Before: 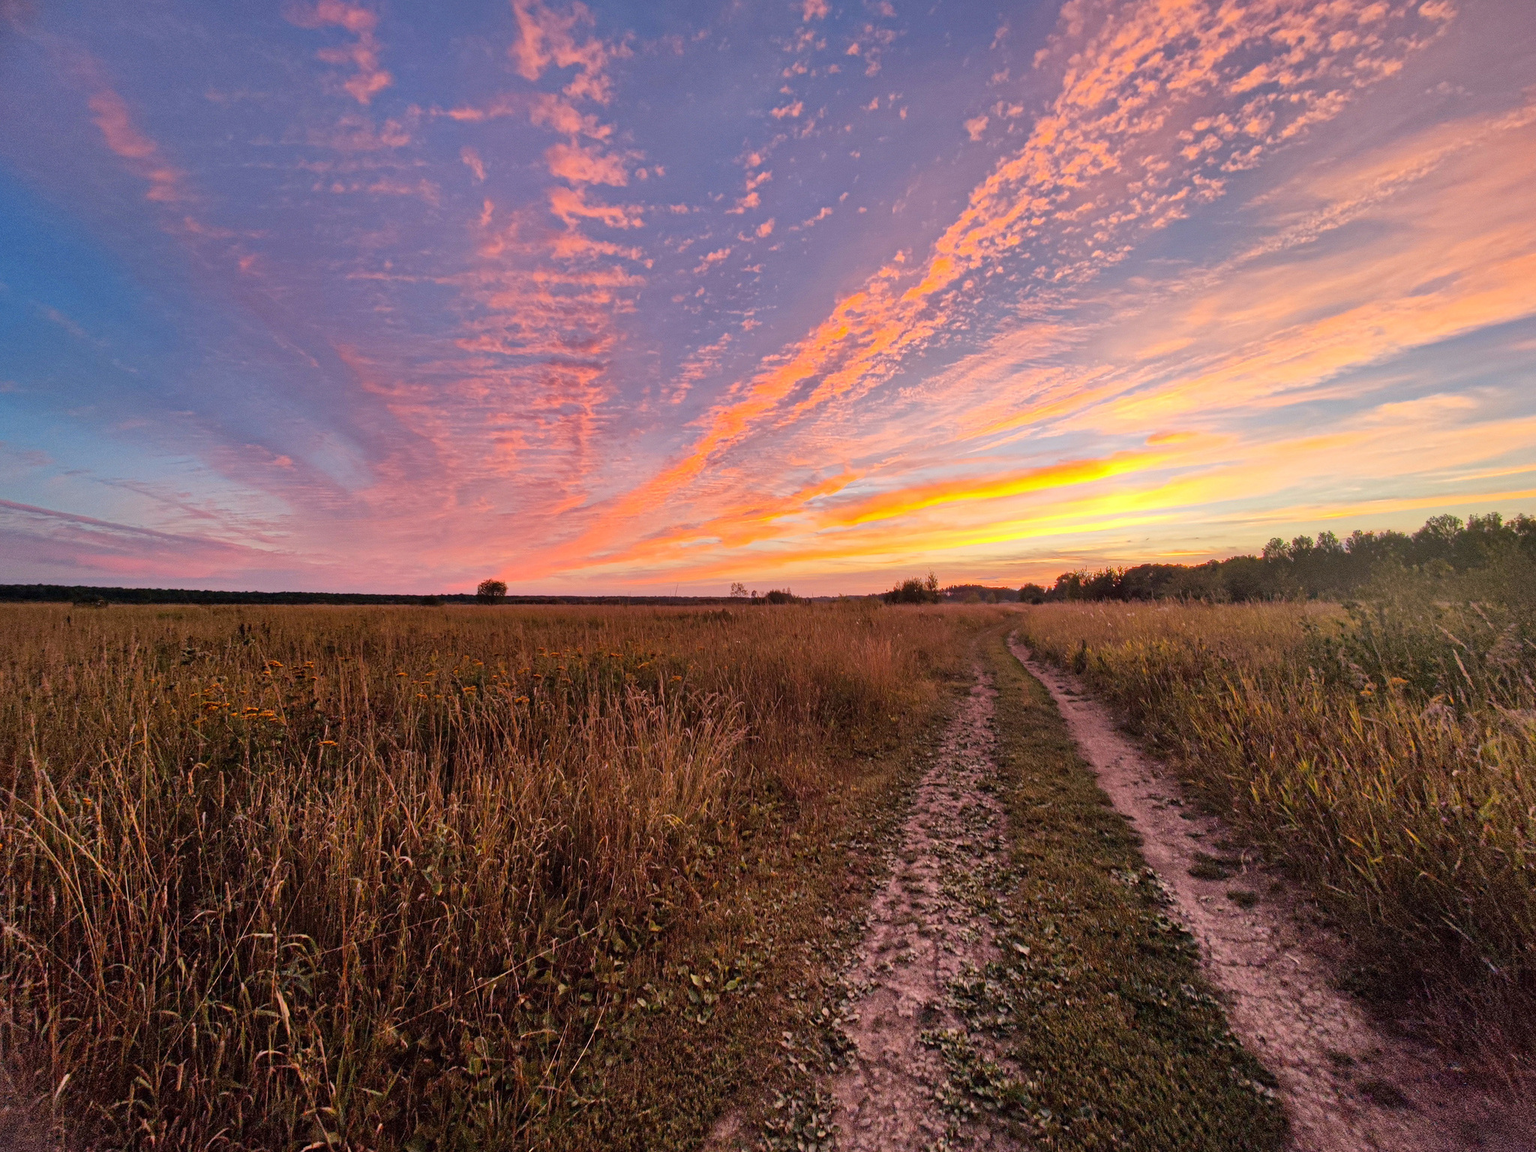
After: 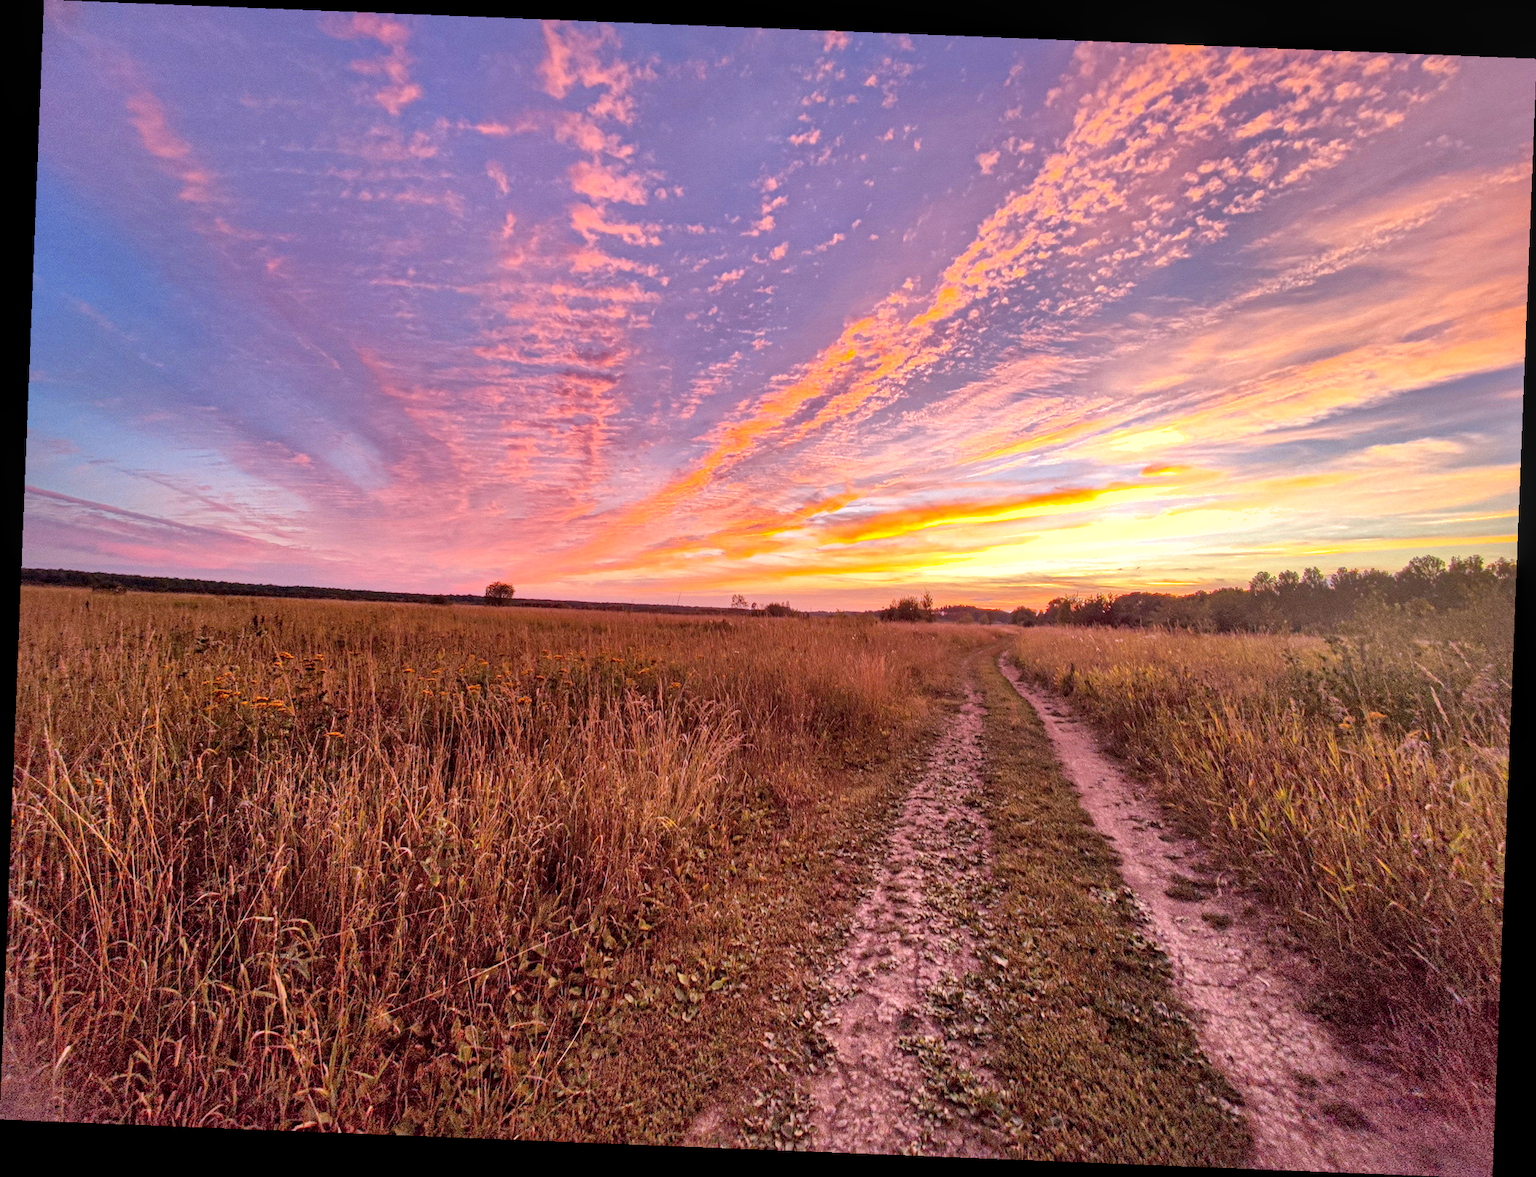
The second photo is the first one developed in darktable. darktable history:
local contrast: on, module defaults
white balance: red 0.976, blue 1.04
rotate and perspective: rotation 2.27°, automatic cropping off
rgb levels: mode RGB, independent channels, levels [[0, 0.474, 1], [0, 0.5, 1], [0, 0.5, 1]]
exposure: black level correction 0.001, exposure 0.5 EV, compensate exposure bias true, compensate highlight preservation false
shadows and highlights: on, module defaults
